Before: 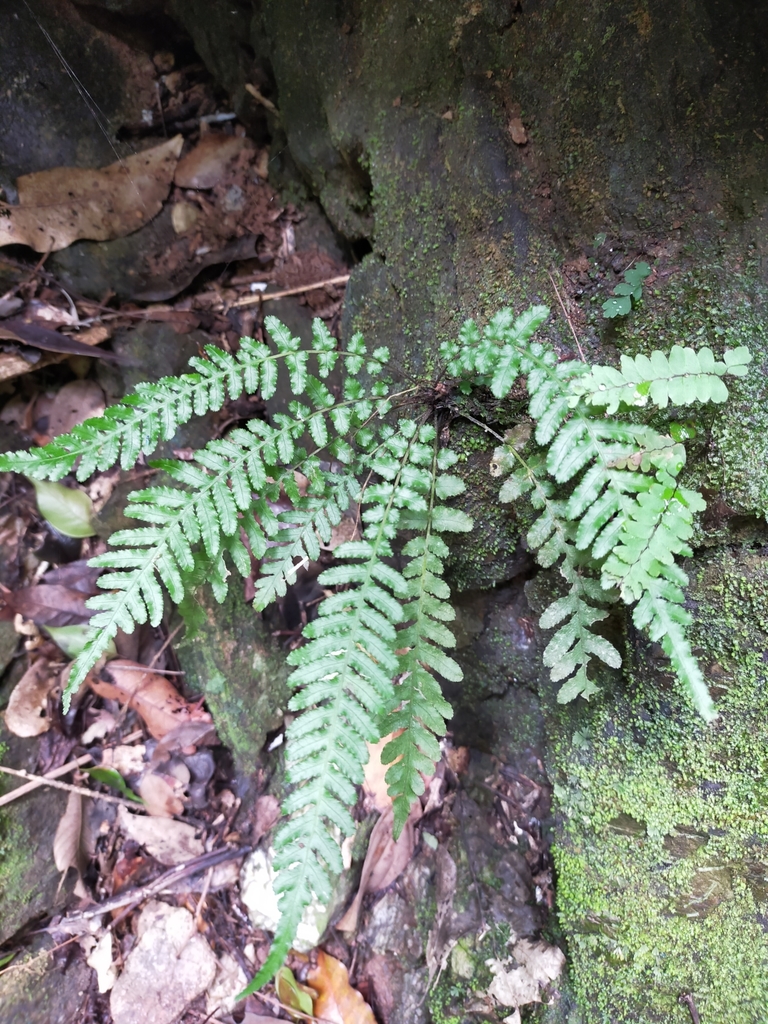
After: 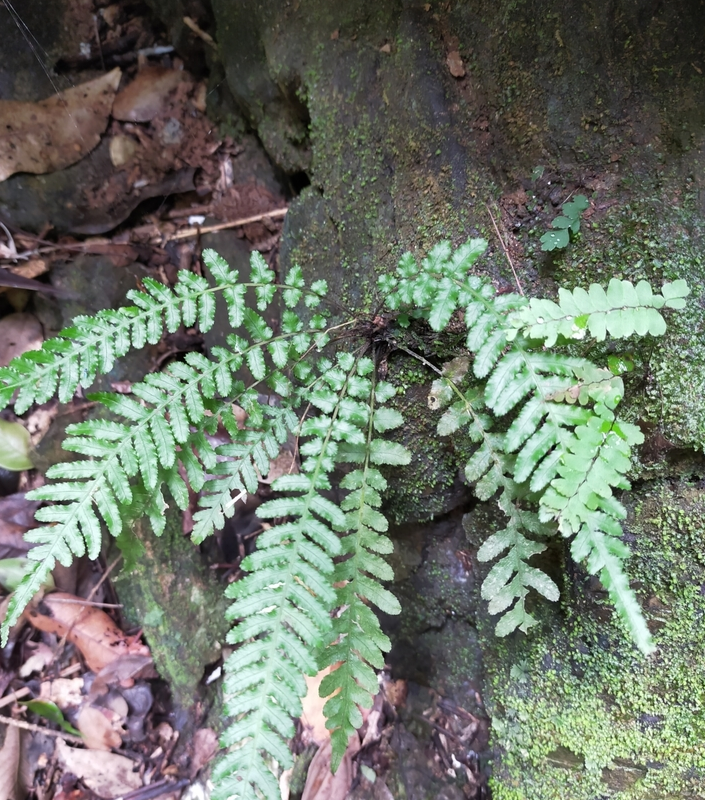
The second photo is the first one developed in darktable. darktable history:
crop: left 8.159%, top 6.593%, bottom 15.195%
